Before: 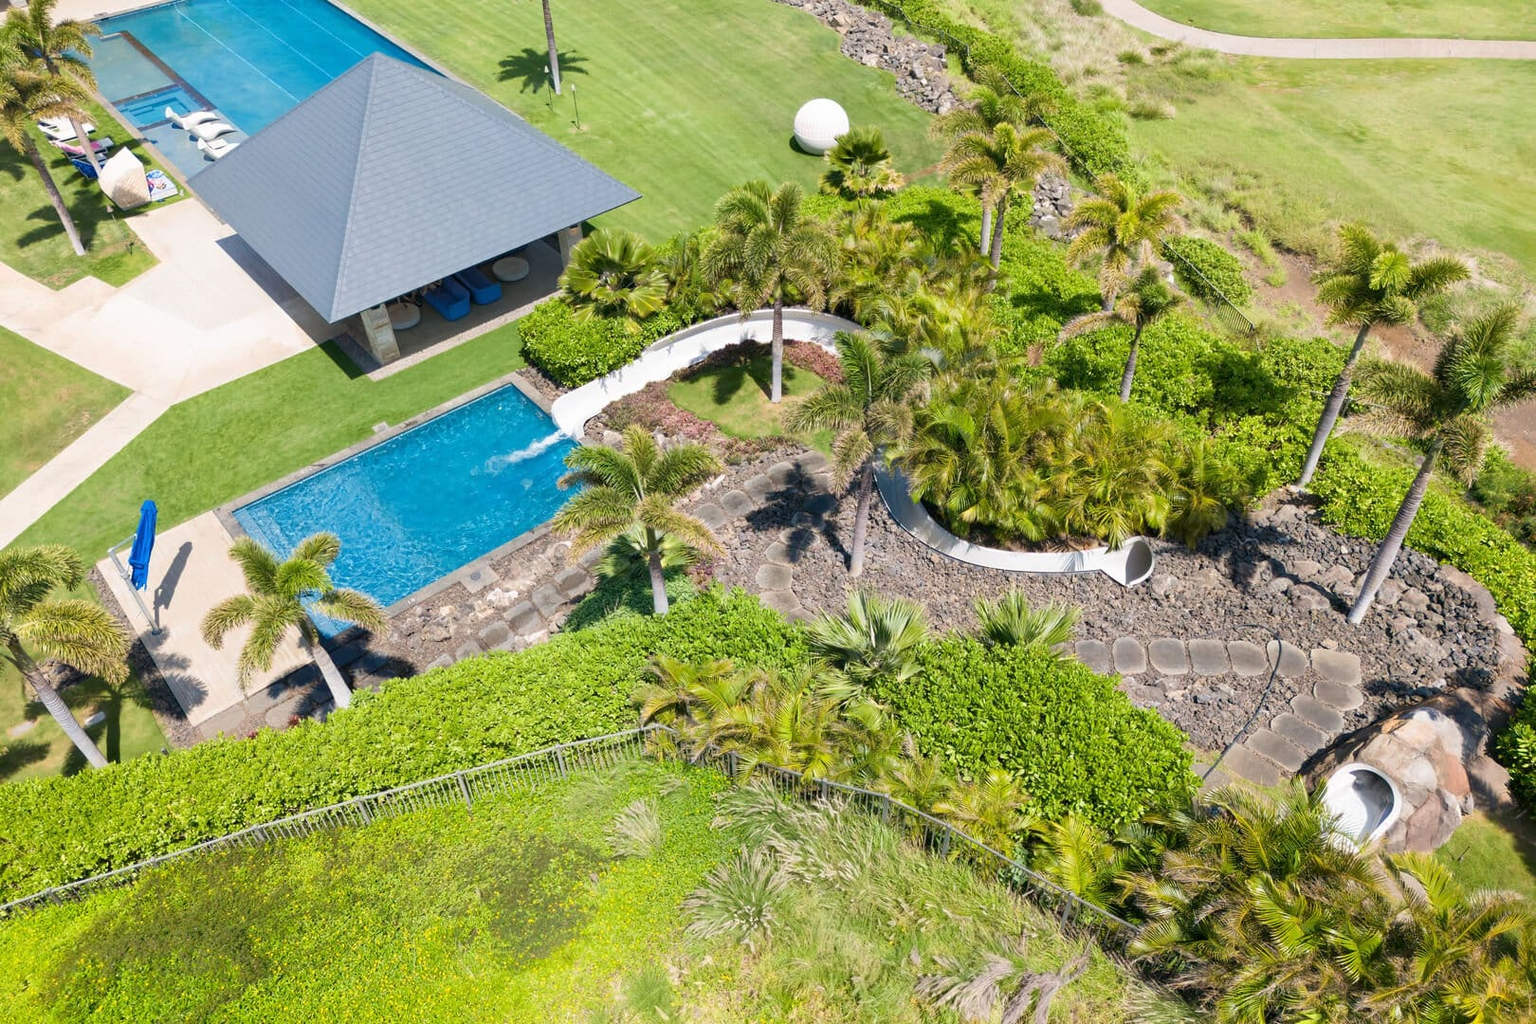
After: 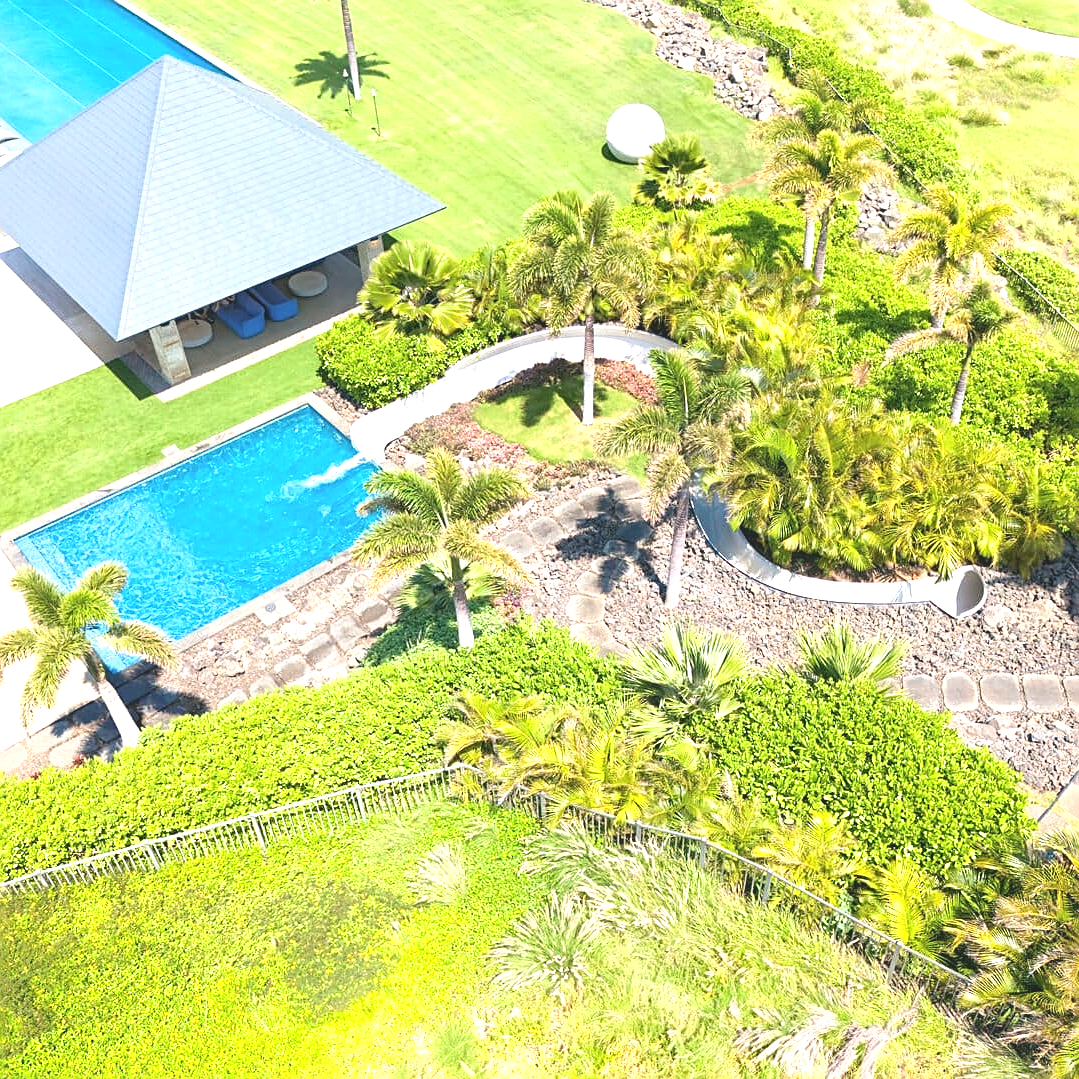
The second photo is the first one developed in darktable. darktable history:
sharpen: on, module defaults
exposure: exposure 0.606 EV, compensate exposure bias true, compensate highlight preservation false
tone equalizer: -8 EV -0.415 EV, -7 EV -0.382 EV, -6 EV -0.333 EV, -5 EV -0.206 EV, -3 EV 0.237 EV, -2 EV 0.306 EV, -1 EV 0.396 EV, +0 EV 0.442 EV
crop and rotate: left 14.289%, right 19.09%
tone curve: curves: ch0 [(0, 0.137) (1, 1)], color space Lab, independent channels, preserve colors none
